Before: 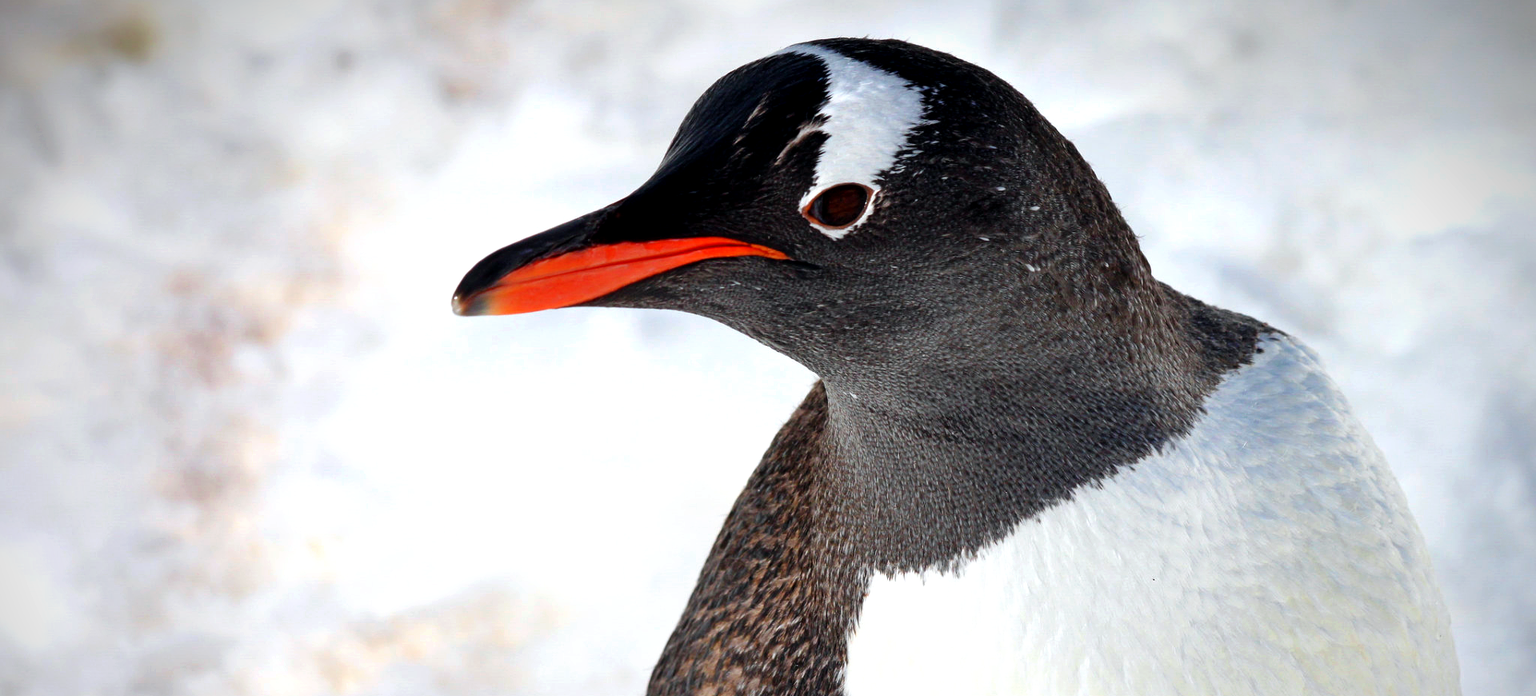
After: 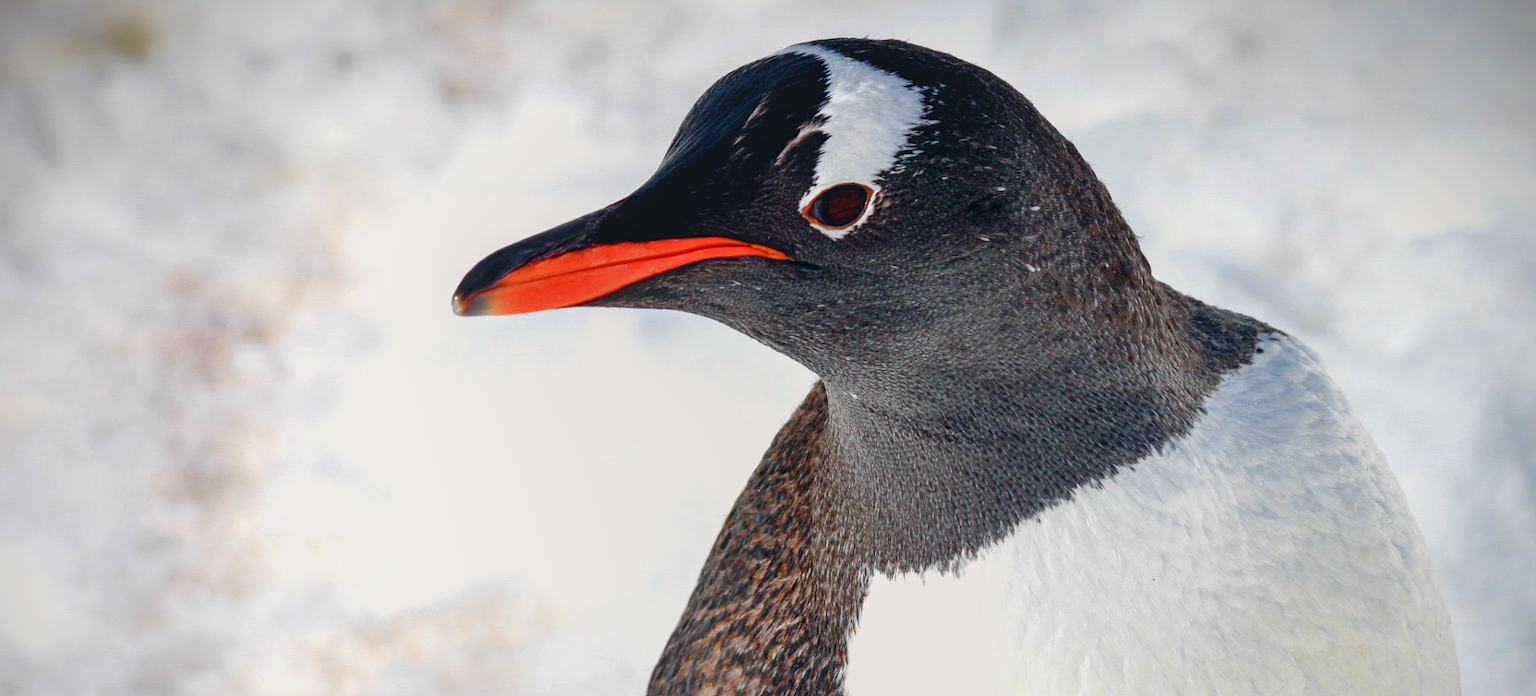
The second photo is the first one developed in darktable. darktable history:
color correction: highlights a* 0.207, highlights b* 2.7, shadows a* -0.874, shadows b* -4.78
local contrast: detail 110%
color balance rgb: shadows lift › chroma 1%, shadows lift › hue 113°, highlights gain › chroma 0.2%, highlights gain › hue 333°, perceptual saturation grading › global saturation 20%, perceptual saturation grading › highlights -50%, perceptual saturation grading › shadows 25%, contrast -10%
